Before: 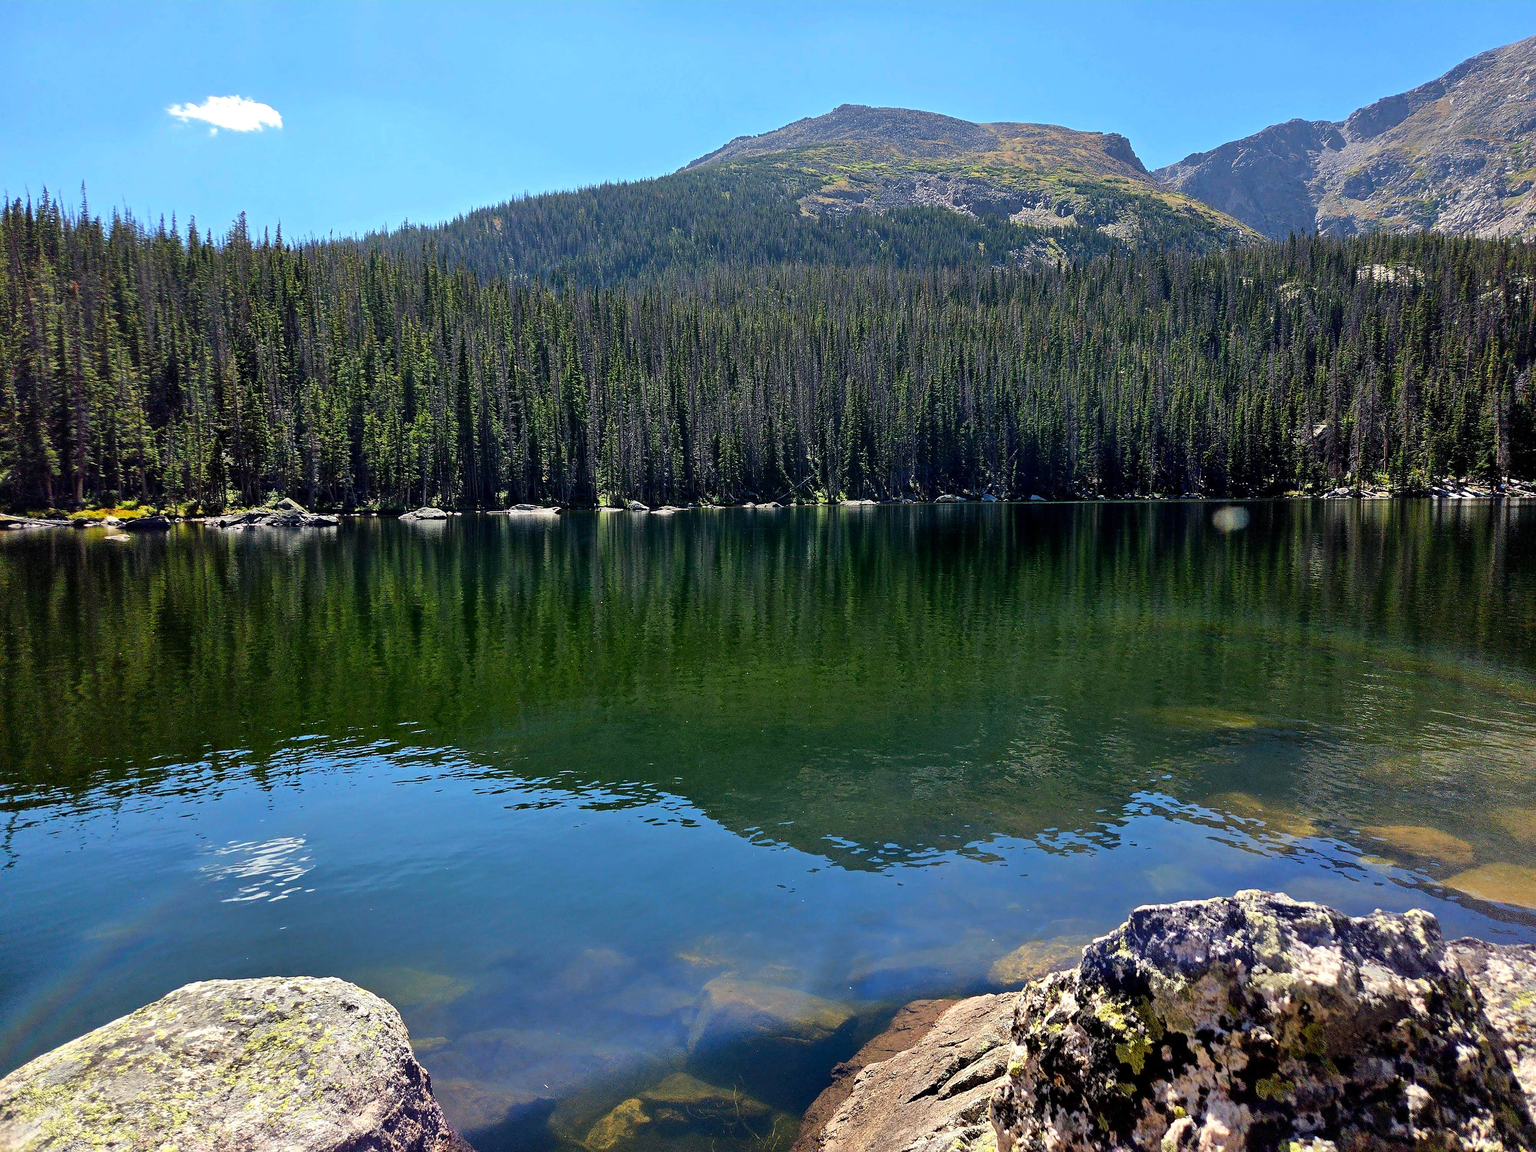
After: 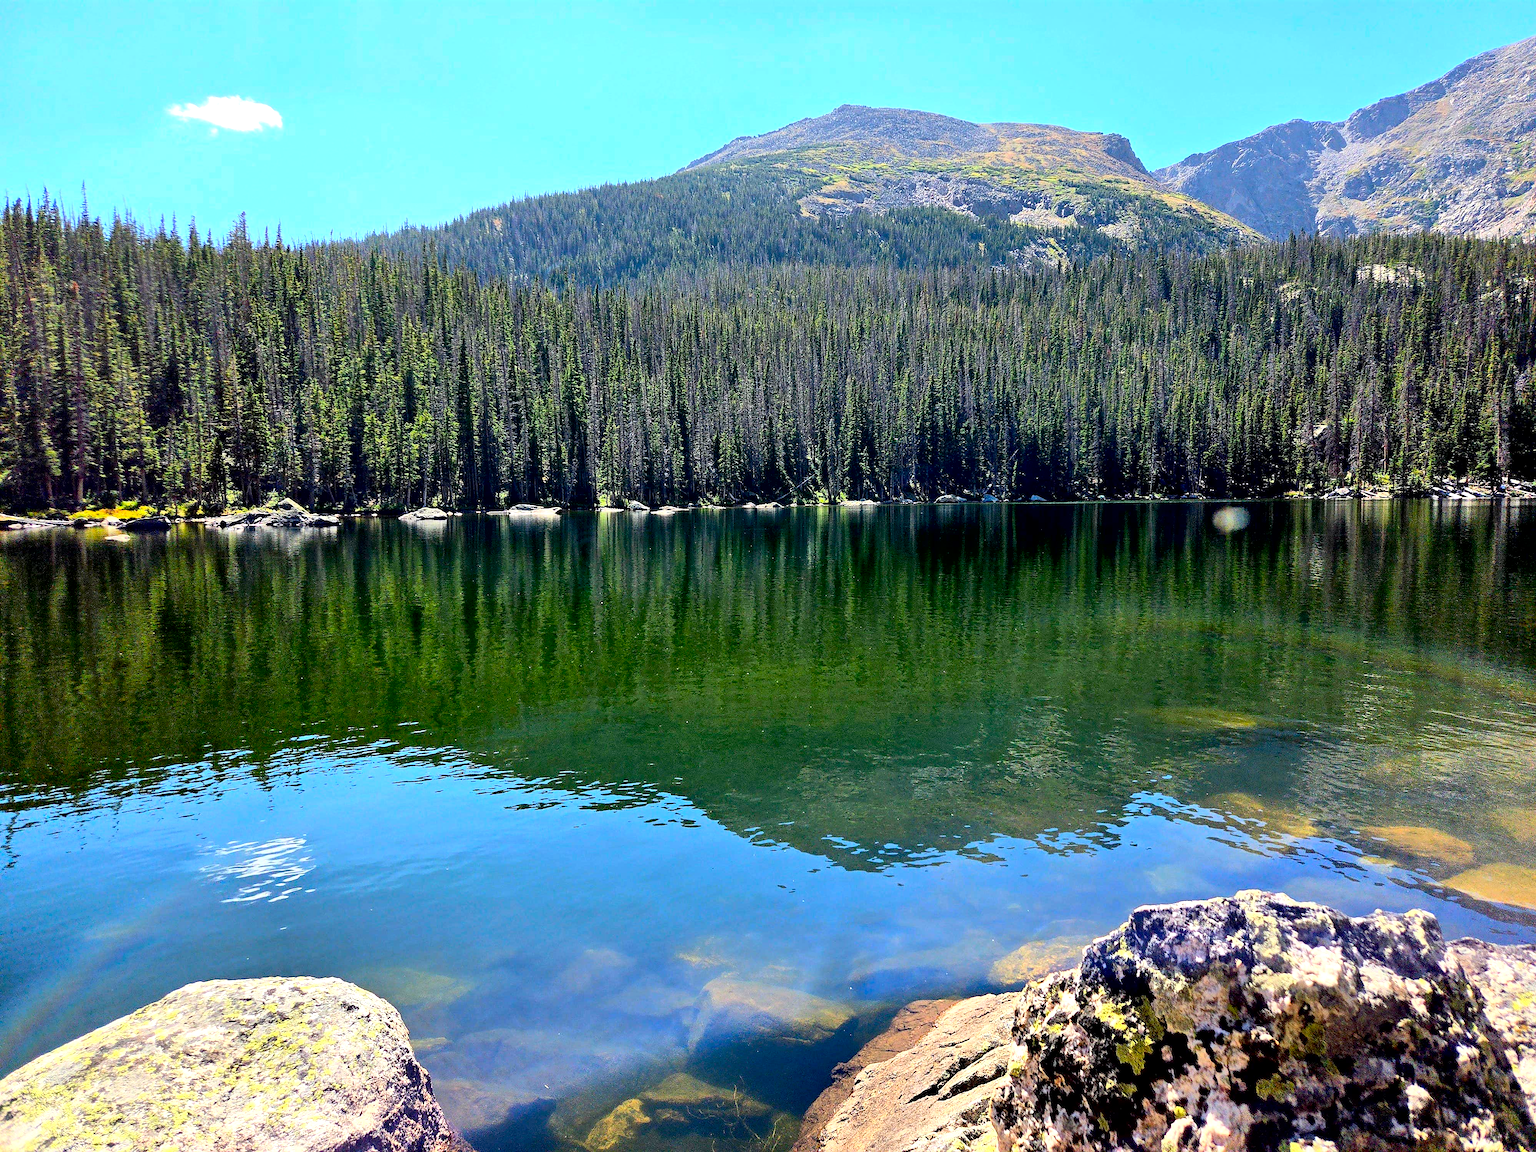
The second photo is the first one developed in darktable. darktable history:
contrast brightness saturation: contrast 0.197, brightness 0.163, saturation 0.223
exposure: black level correction 0.005, exposure 0.421 EV, compensate exposure bias true, compensate highlight preservation false
